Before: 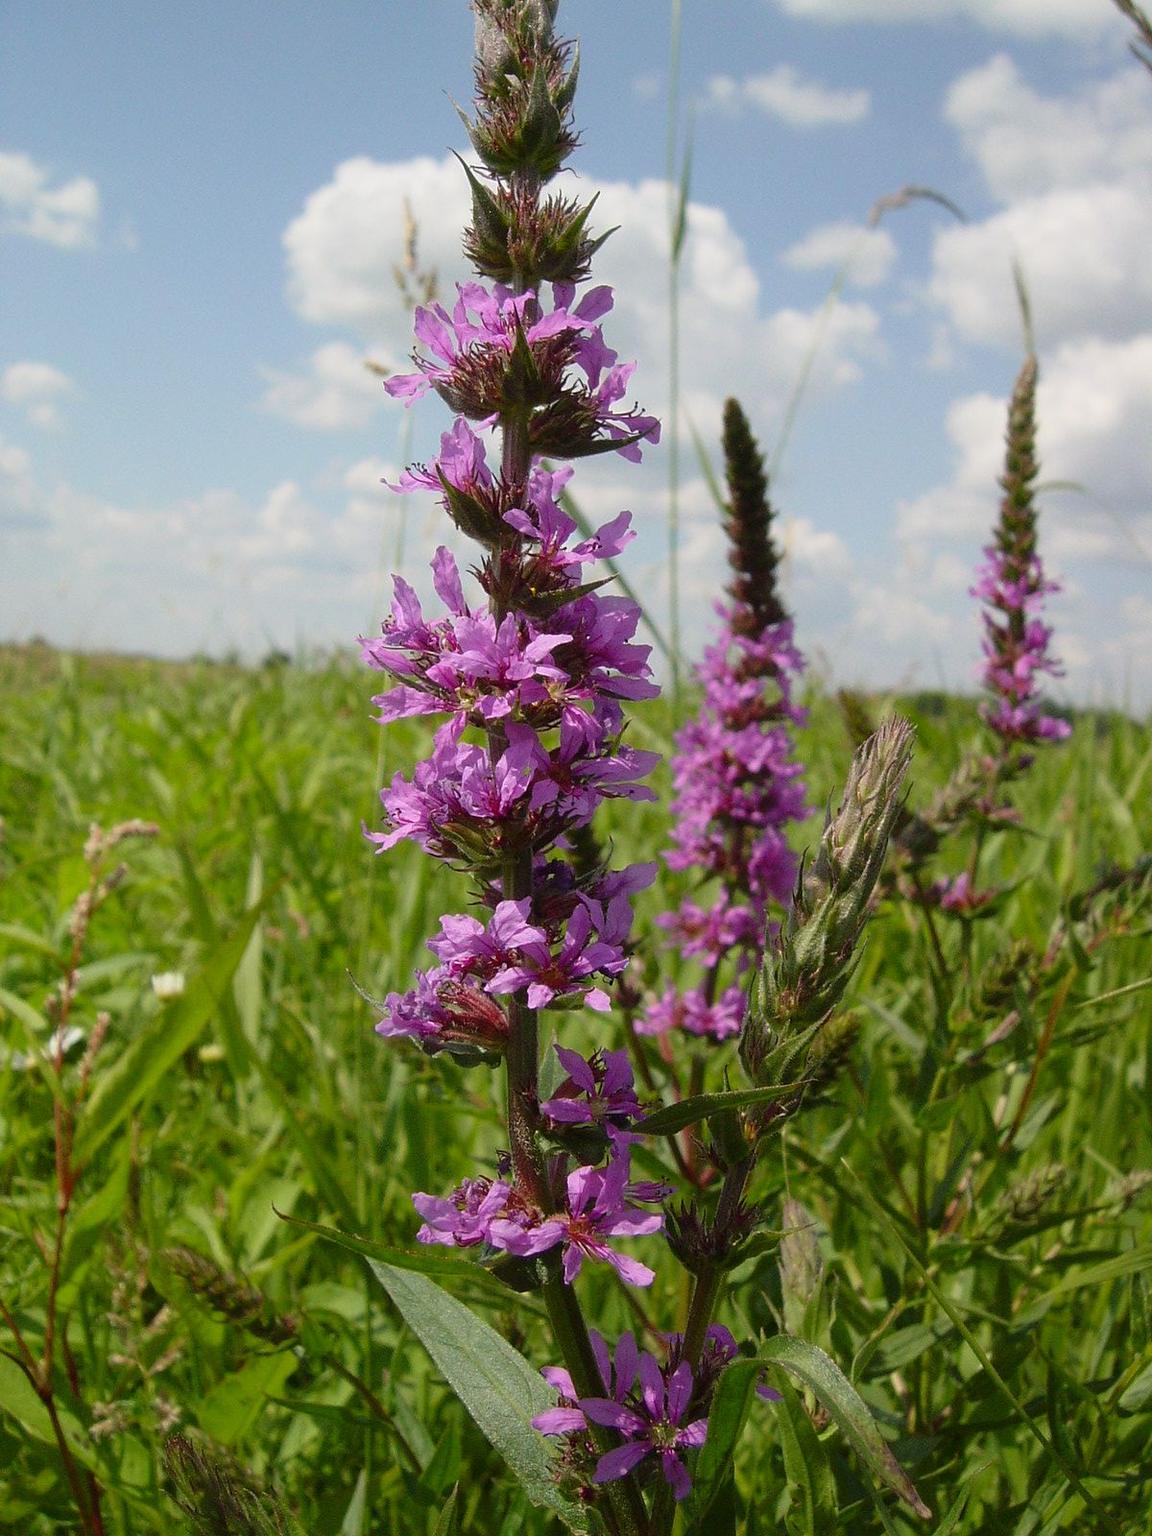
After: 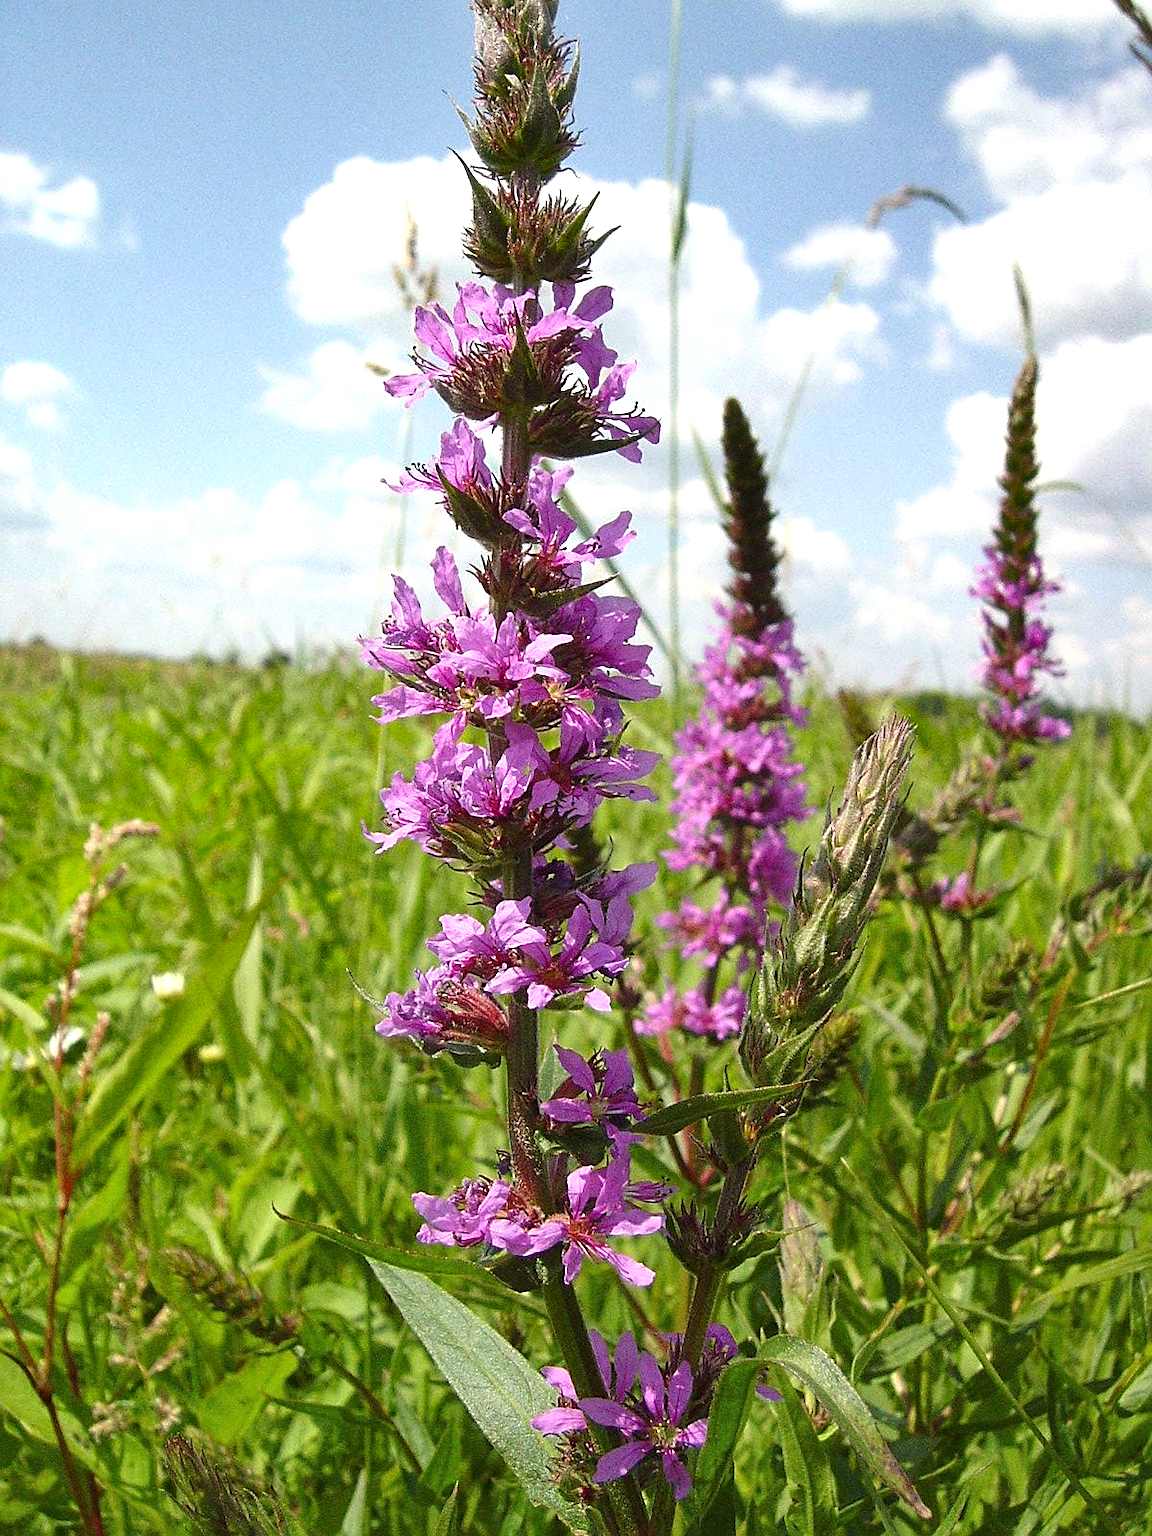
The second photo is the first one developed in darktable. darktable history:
grain: coarseness 0.09 ISO
exposure: exposure 0.781 EV, compensate highlight preservation false
shadows and highlights: shadows 49, highlights -41, soften with gaussian
sharpen: on, module defaults
